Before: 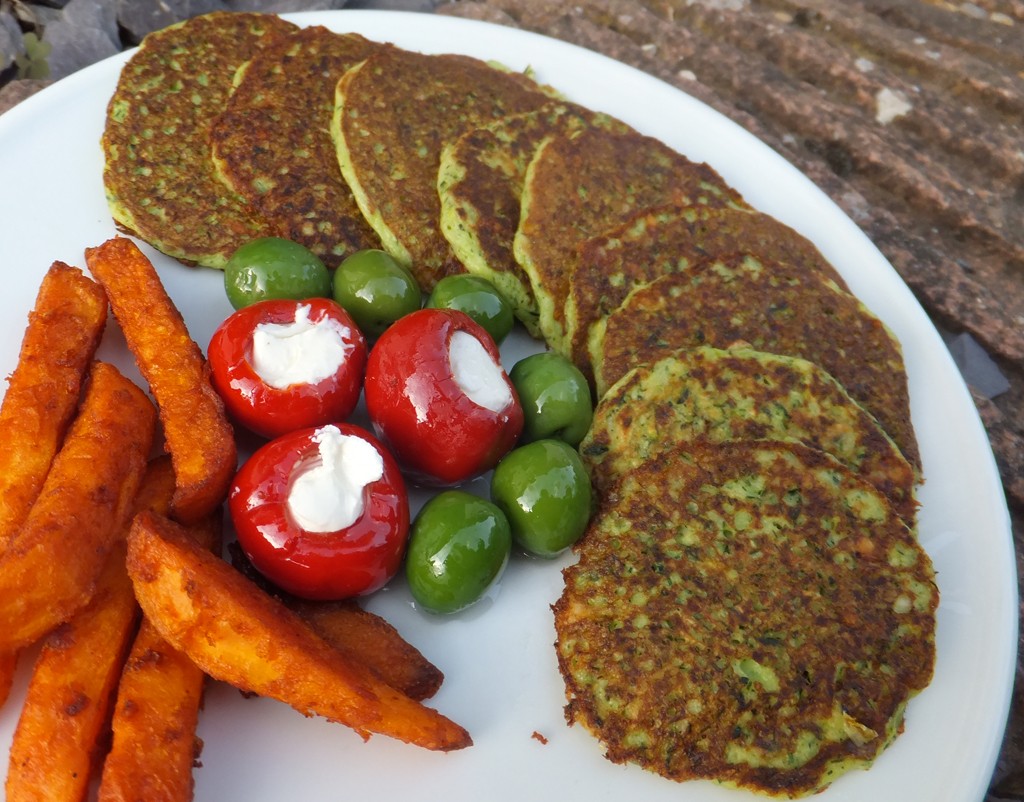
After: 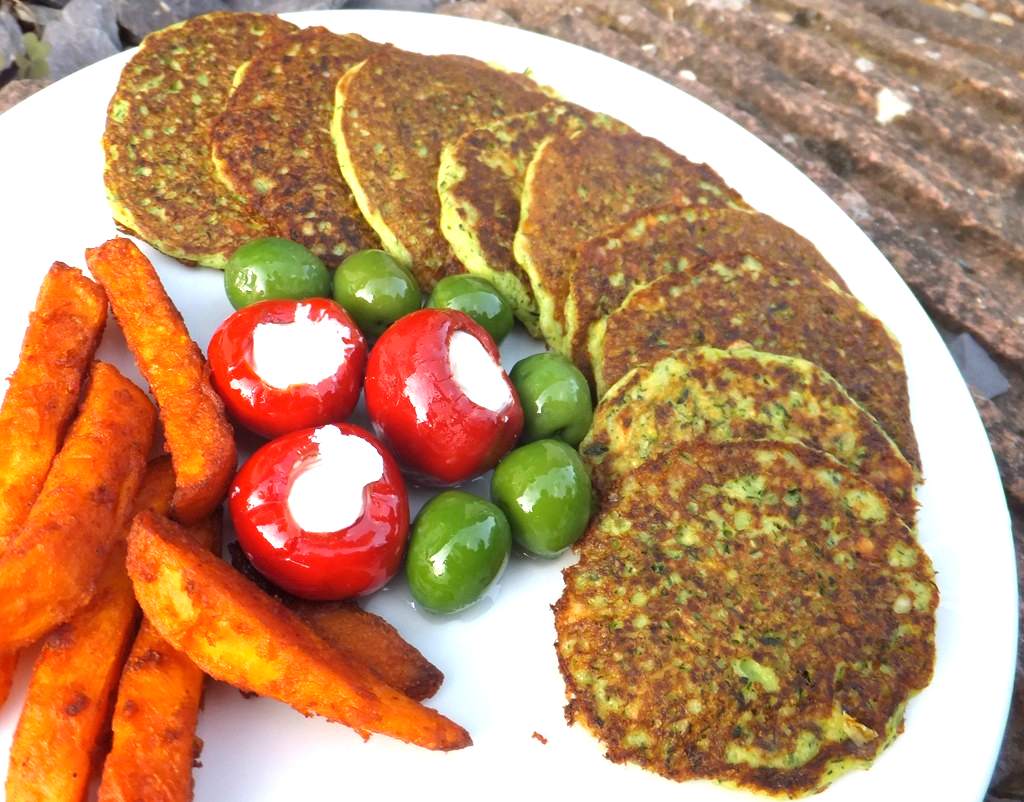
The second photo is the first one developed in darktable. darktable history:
exposure: exposure 0.999 EV, compensate highlight preservation false
